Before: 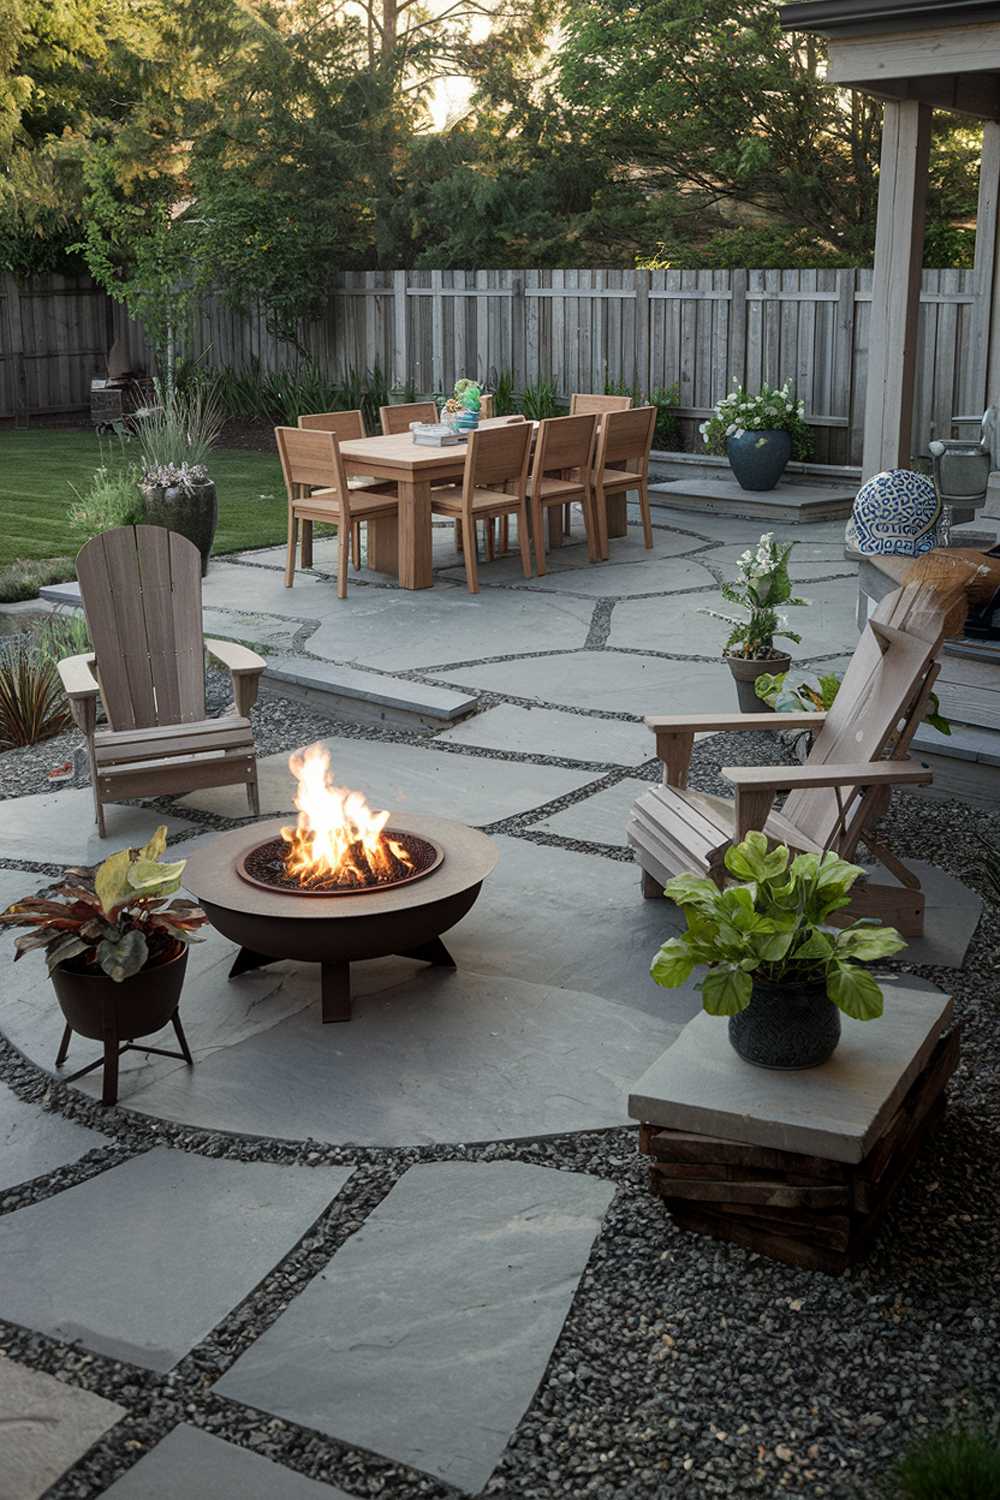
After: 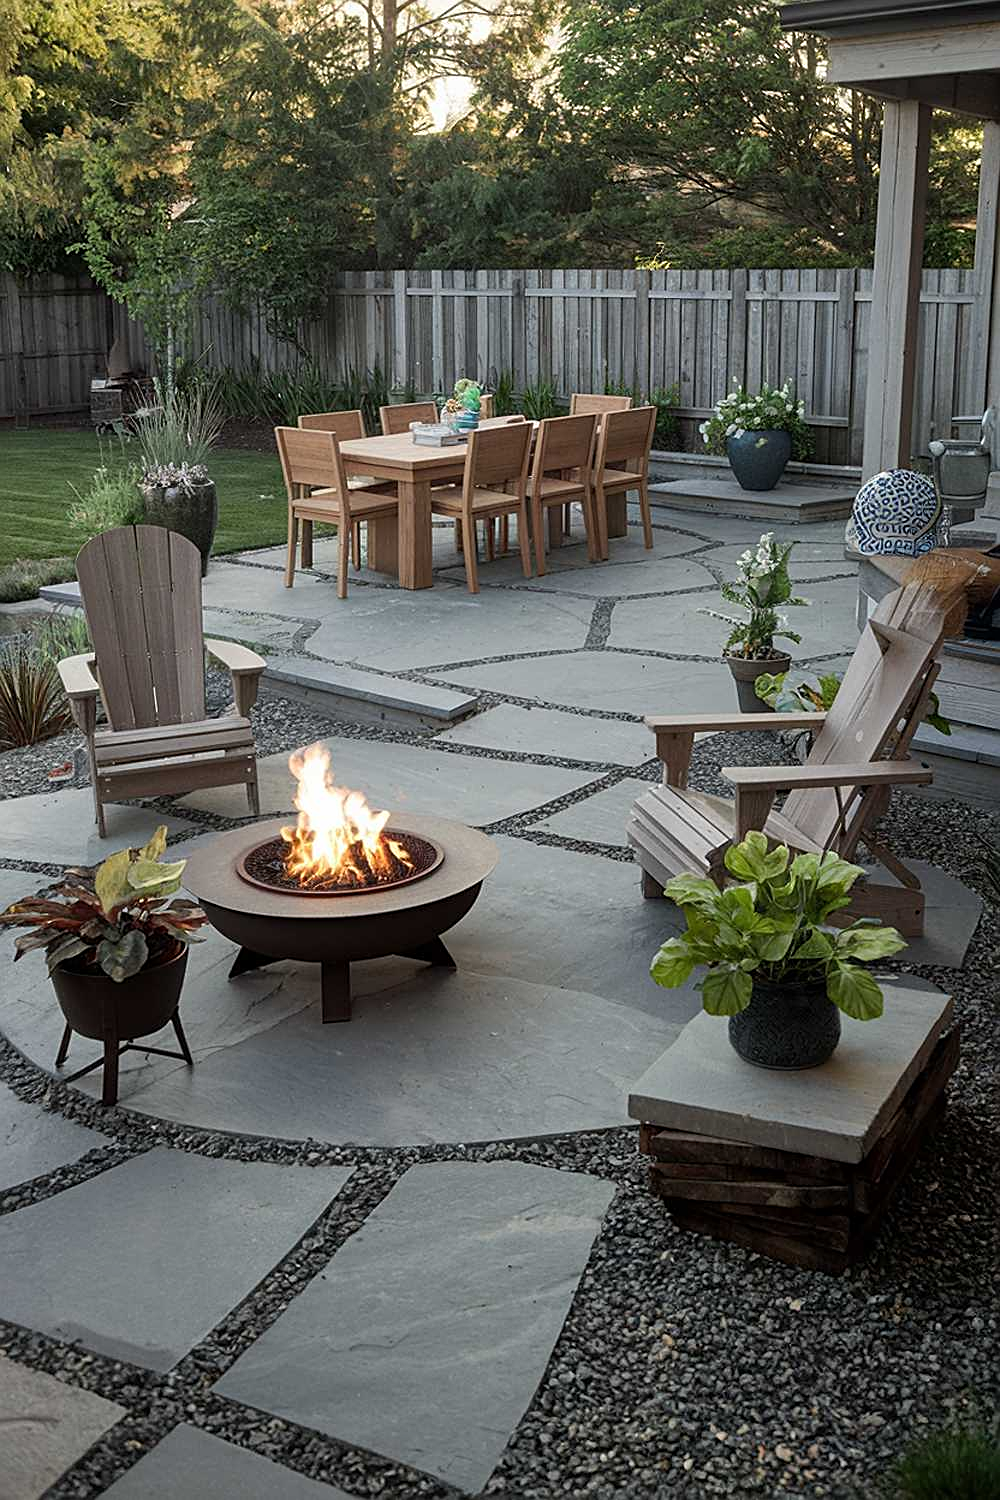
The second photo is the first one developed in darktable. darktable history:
sharpen: on, module defaults
shadows and highlights: shadows 30.93, highlights 1.18, soften with gaussian
